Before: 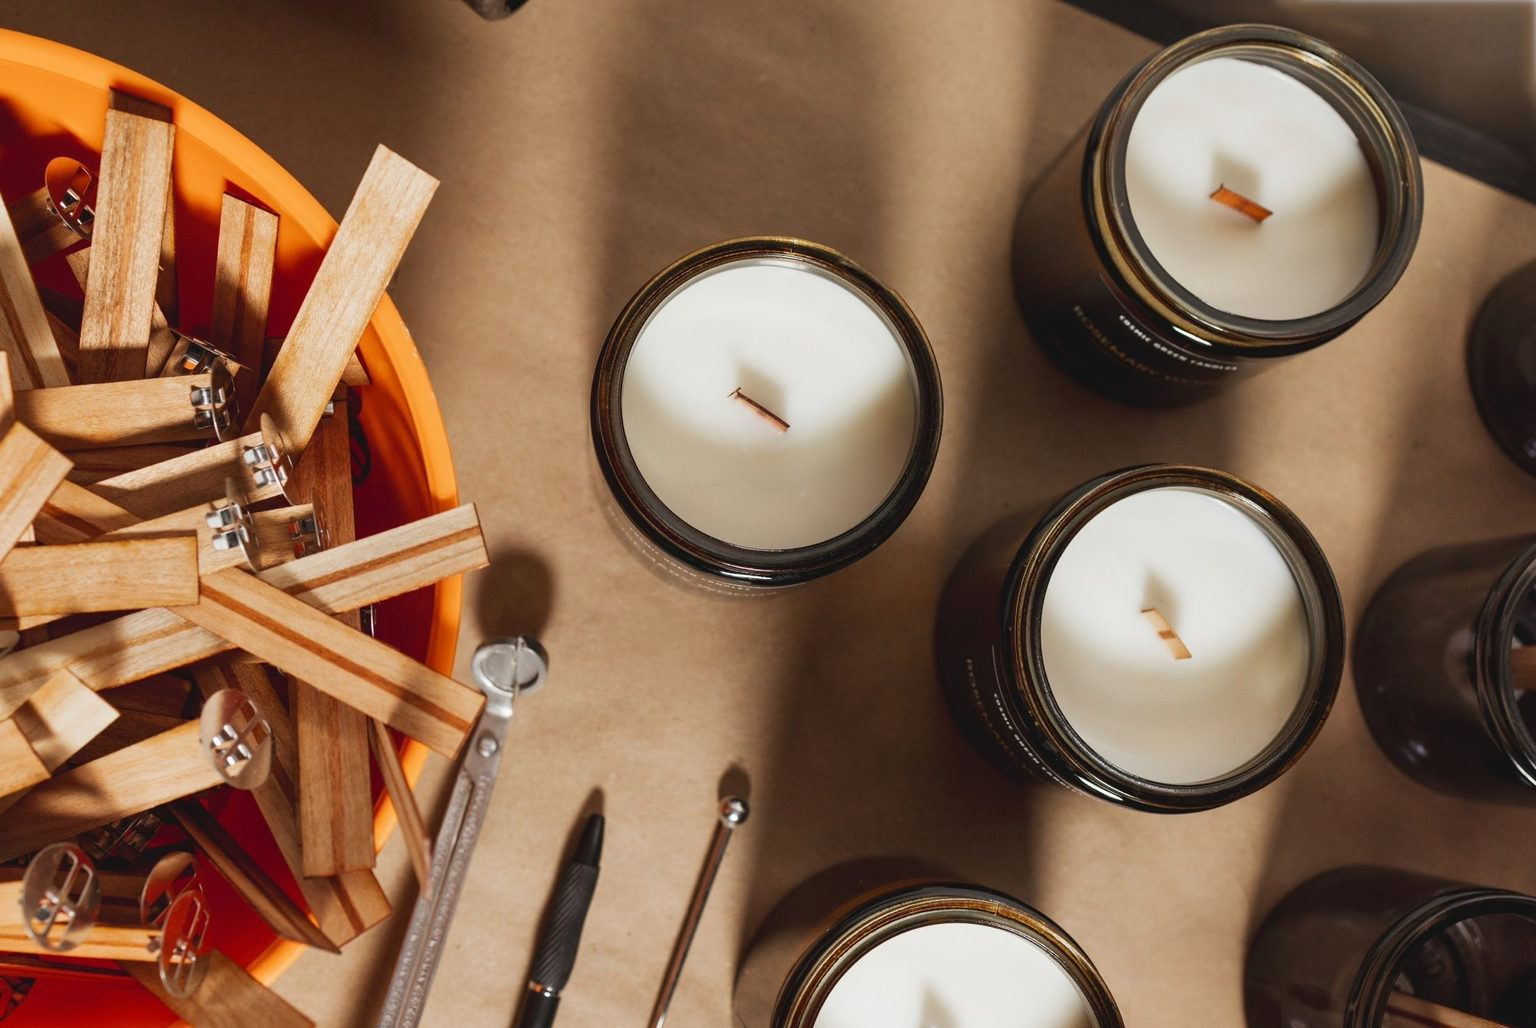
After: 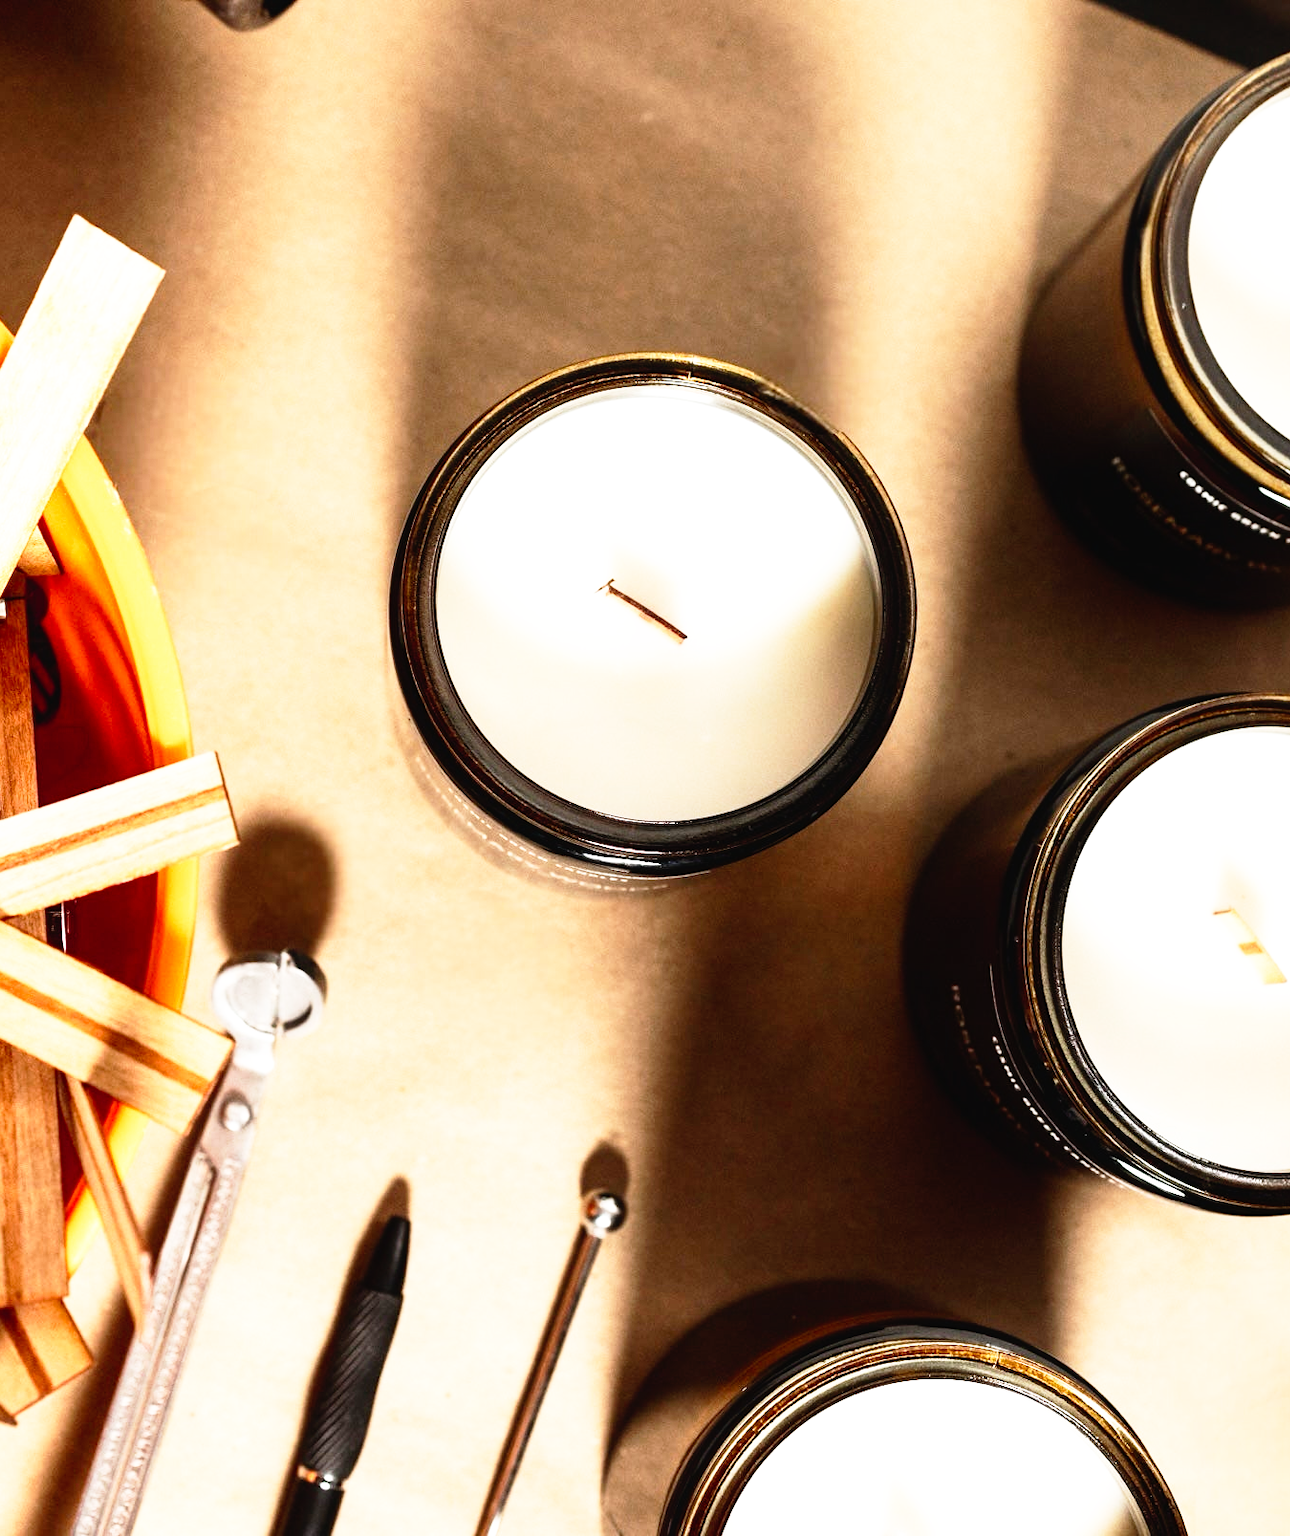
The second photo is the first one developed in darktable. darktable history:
tone equalizer: -8 EV -0.75 EV, -7 EV -0.7 EV, -6 EV -0.6 EV, -5 EV -0.4 EV, -3 EV 0.4 EV, -2 EV 0.6 EV, -1 EV 0.7 EV, +0 EV 0.75 EV, edges refinement/feathering 500, mask exposure compensation -1.57 EV, preserve details no
base curve: curves: ch0 [(0, 0) (0.012, 0.01) (0.073, 0.168) (0.31, 0.711) (0.645, 0.957) (1, 1)], preserve colors none
contrast equalizer: y [[0.5, 0.5, 0.472, 0.5, 0.5, 0.5], [0.5 ×6], [0.5 ×6], [0 ×6], [0 ×6]]
crop: left 21.496%, right 22.254%
contrast brightness saturation: contrast 0.1, brightness 0.02, saturation 0.02
